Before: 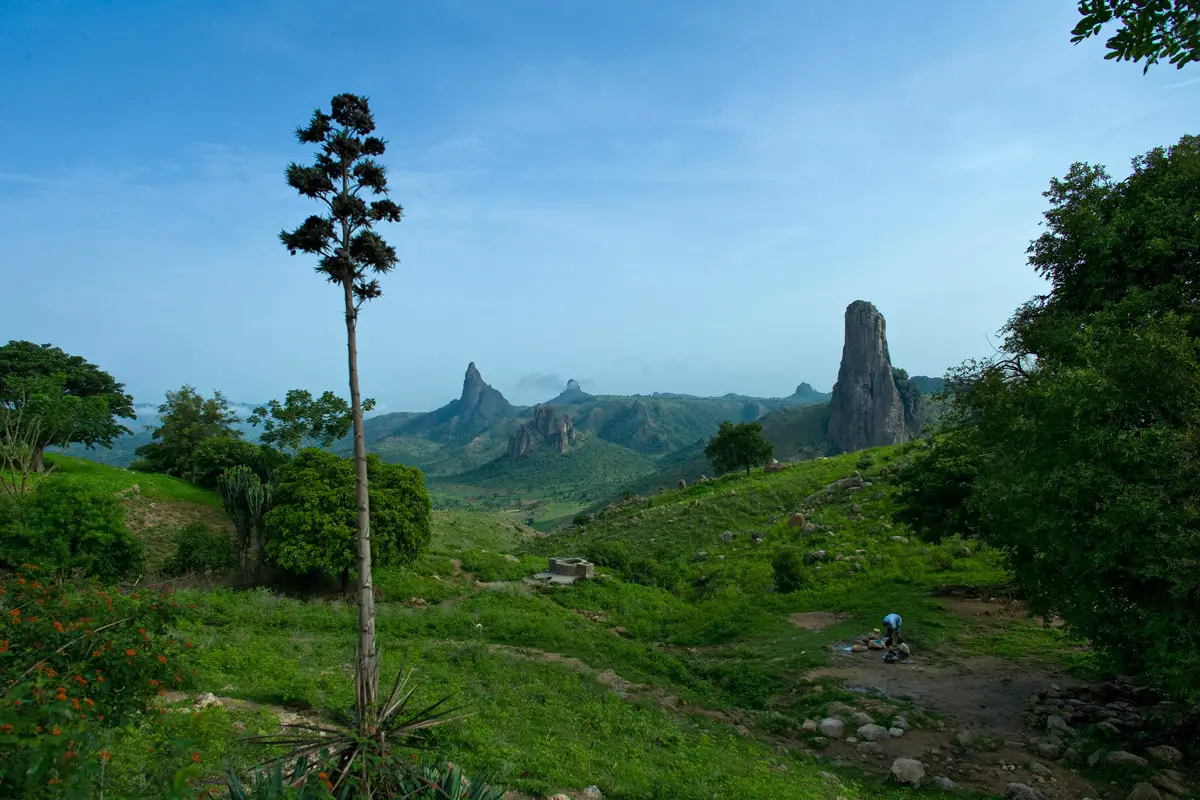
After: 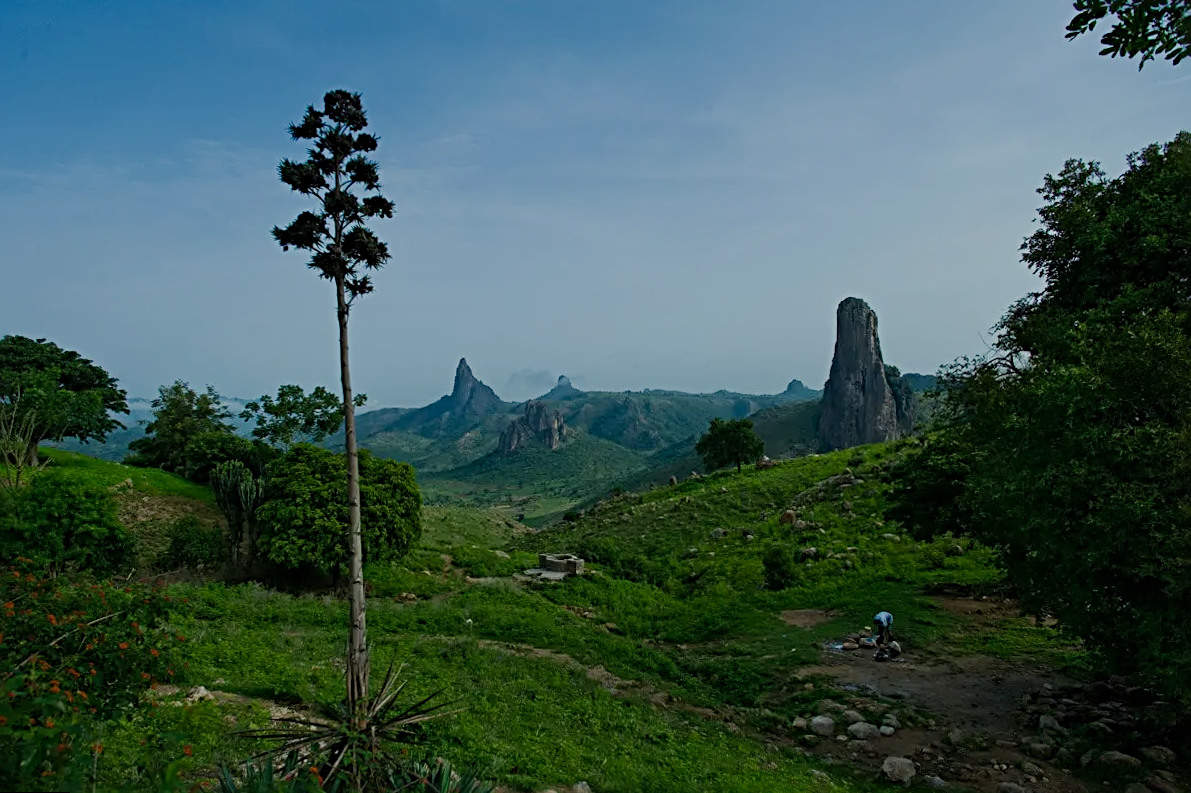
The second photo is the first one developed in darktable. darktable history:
exposure: exposure -1.468 EV, compensate highlight preservation false
sharpen: radius 4
rotate and perspective: rotation 0.192°, lens shift (horizontal) -0.015, crop left 0.005, crop right 0.996, crop top 0.006, crop bottom 0.99
tone curve: curves: ch0 [(0, 0) (0.003, 0.004) (0.011, 0.015) (0.025, 0.033) (0.044, 0.059) (0.069, 0.092) (0.1, 0.132) (0.136, 0.18) (0.177, 0.235) (0.224, 0.297) (0.277, 0.366) (0.335, 0.44) (0.399, 0.52) (0.468, 0.594) (0.543, 0.661) (0.623, 0.727) (0.709, 0.79) (0.801, 0.86) (0.898, 0.928) (1, 1)], preserve colors none
